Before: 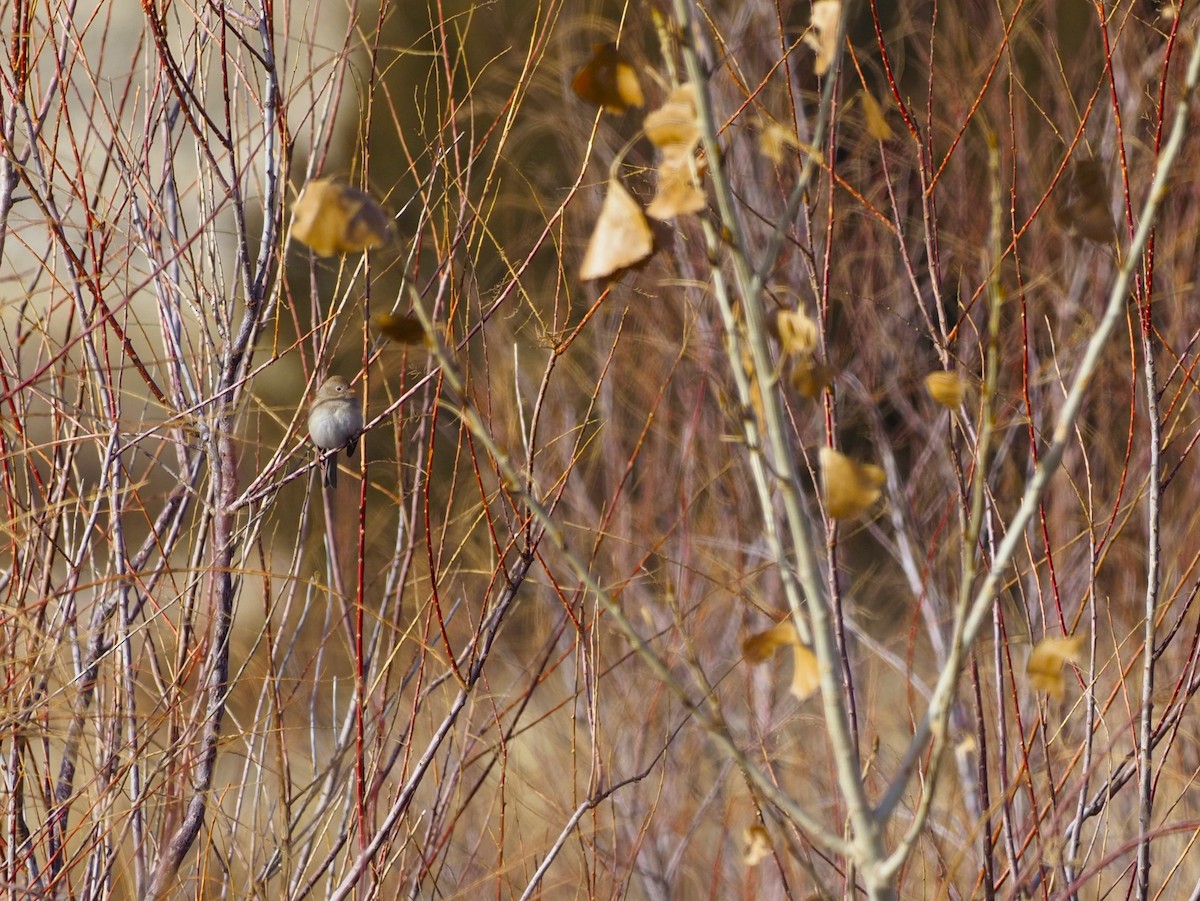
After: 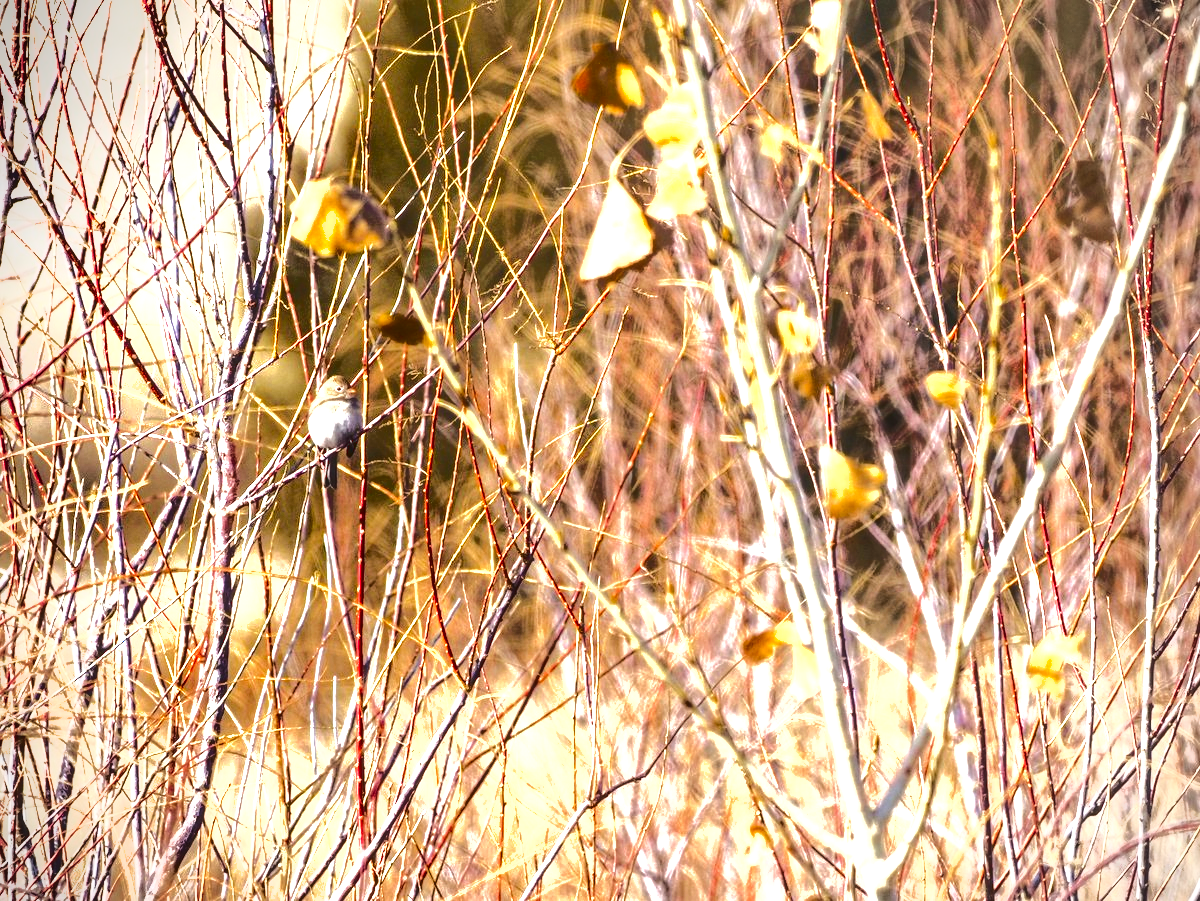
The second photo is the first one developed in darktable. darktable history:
local contrast: on, module defaults
vignetting: unbound false
exposure: exposure 2.029 EV, compensate highlight preservation false
tone curve: curves: ch0 [(0, 0) (0.003, 0.15) (0.011, 0.151) (0.025, 0.15) (0.044, 0.15) (0.069, 0.151) (0.1, 0.153) (0.136, 0.16) (0.177, 0.183) (0.224, 0.21) (0.277, 0.253) (0.335, 0.309) (0.399, 0.389) (0.468, 0.479) (0.543, 0.58) (0.623, 0.677) (0.709, 0.747) (0.801, 0.808) (0.898, 0.87) (1, 1)], color space Lab, linked channels, preserve colors none
shadows and highlights: radius 264.39, soften with gaussian
